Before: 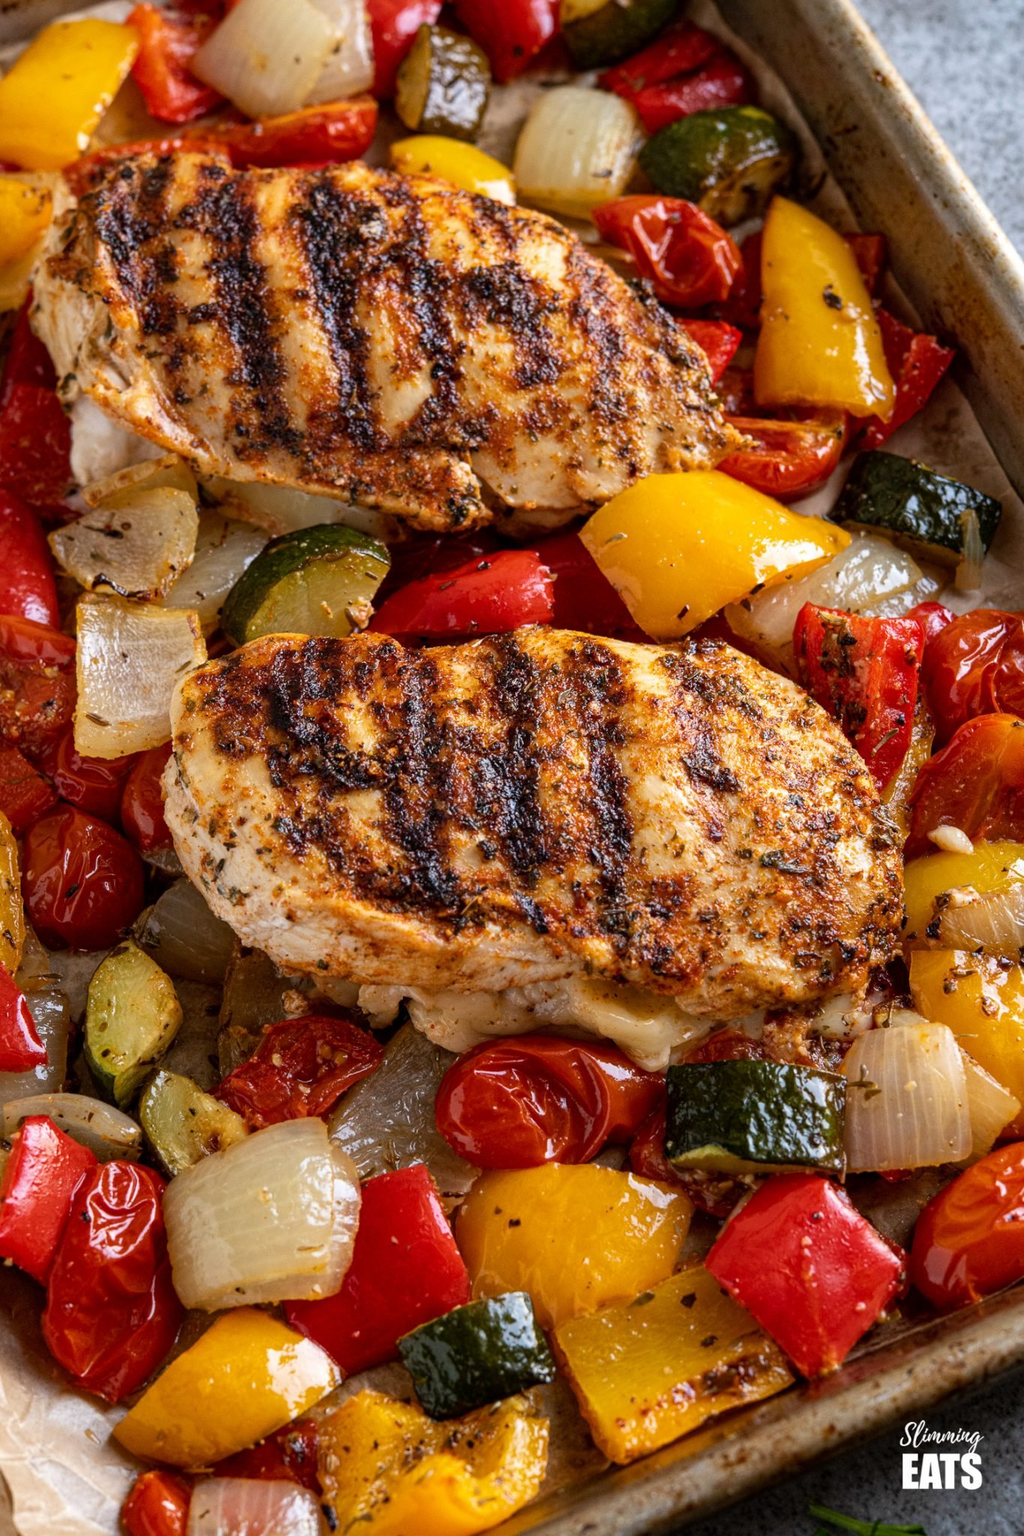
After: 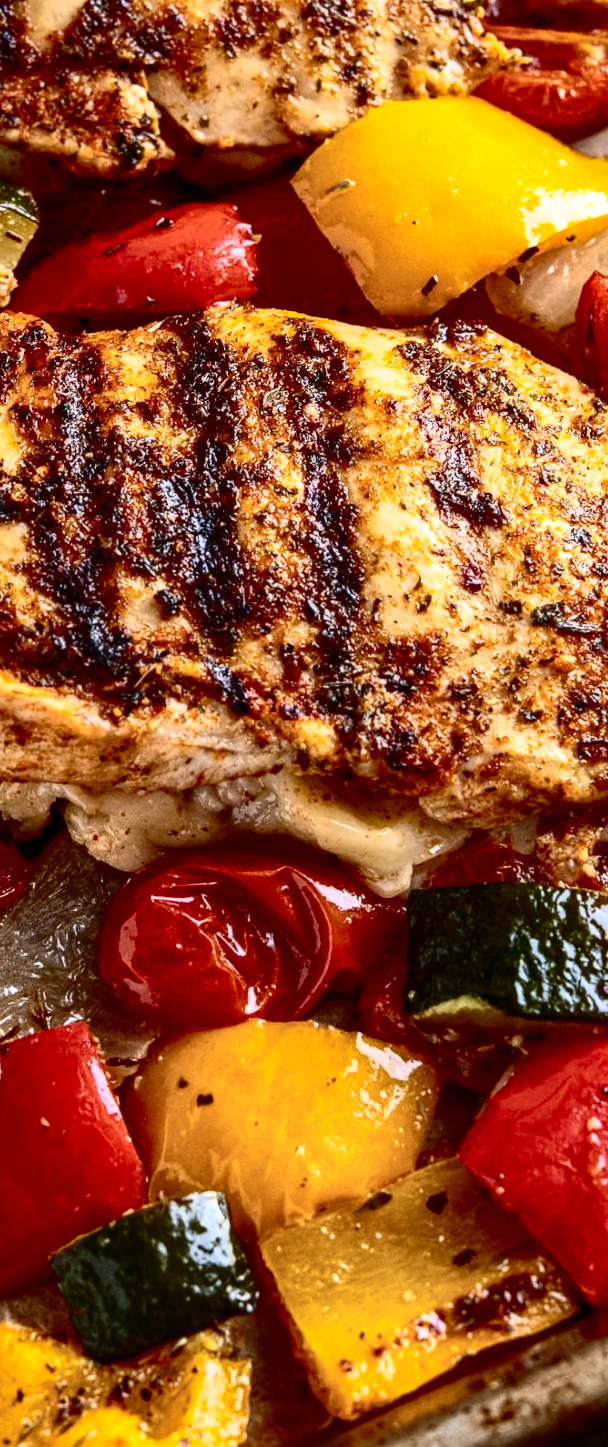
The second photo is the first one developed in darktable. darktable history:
local contrast: on, module defaults
crop: left 35.309%, top 25.953%, right 20.098%, bottom 3.347%
shadows and highlights: on, module defaults
tone curve: curves: ch0 [(0, 0) (0.003, 0.001) (0.011, 0.005) (0.025, 0.009) (0.044, 0.014) (0.069, 0.018) (0.1, 0.025) (0.136, 0.029) (0.177, 0.042) (0.224, 0.064) (0.277, 0.107) (0.335, 0.182) (0.399, 0.3) (0.468, 0.462) (0.543, 0.639) (0.623, 0.802) (0.709, 0.916) (0.801, 0.963) (0.898, 0.988) (1, 1)], color space Lab, independent channels, preserve colors none
